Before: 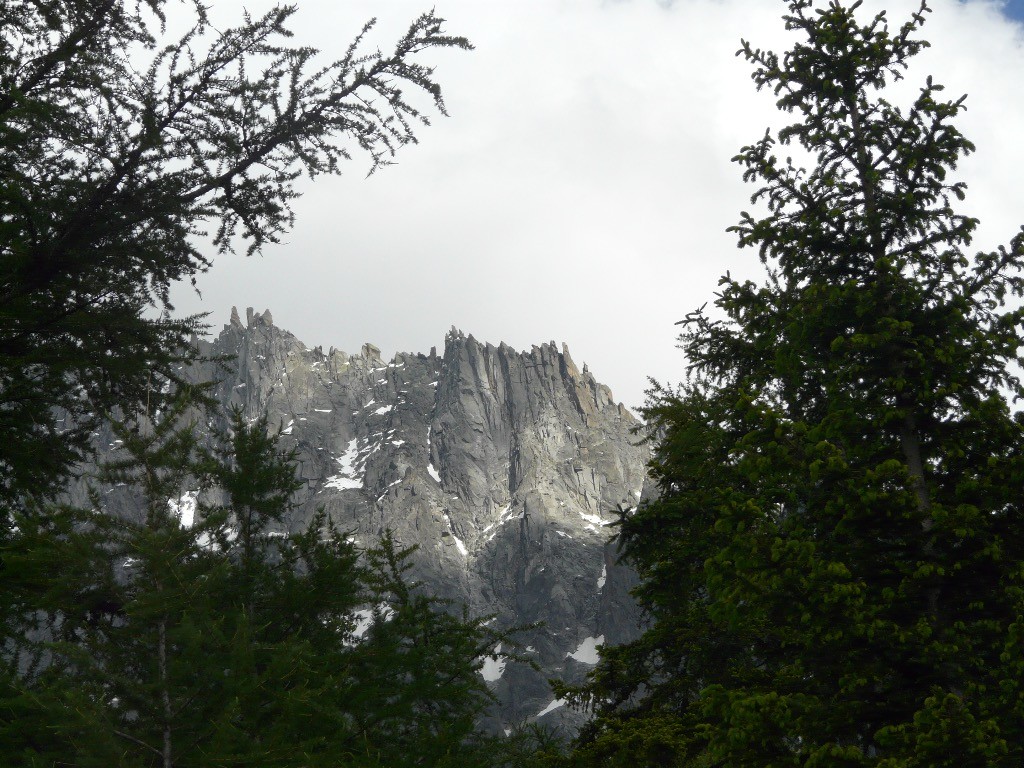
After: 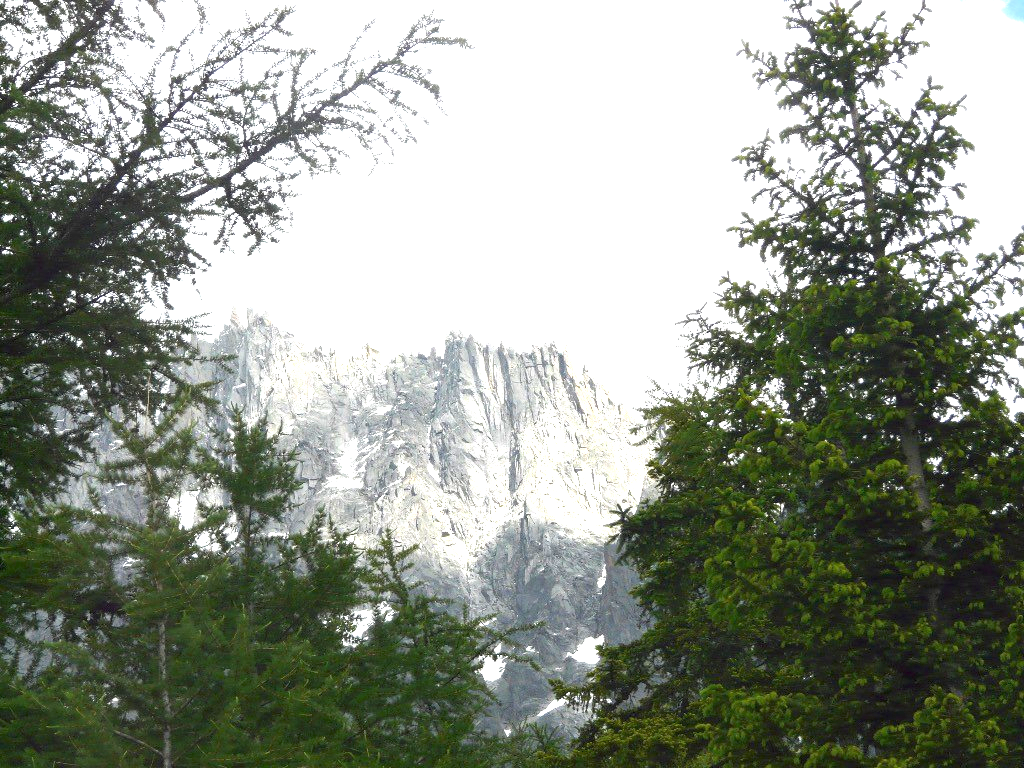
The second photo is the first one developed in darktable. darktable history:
exposure: black level correction 0, exposure 2.092 EV, compensate highlight preservation false
